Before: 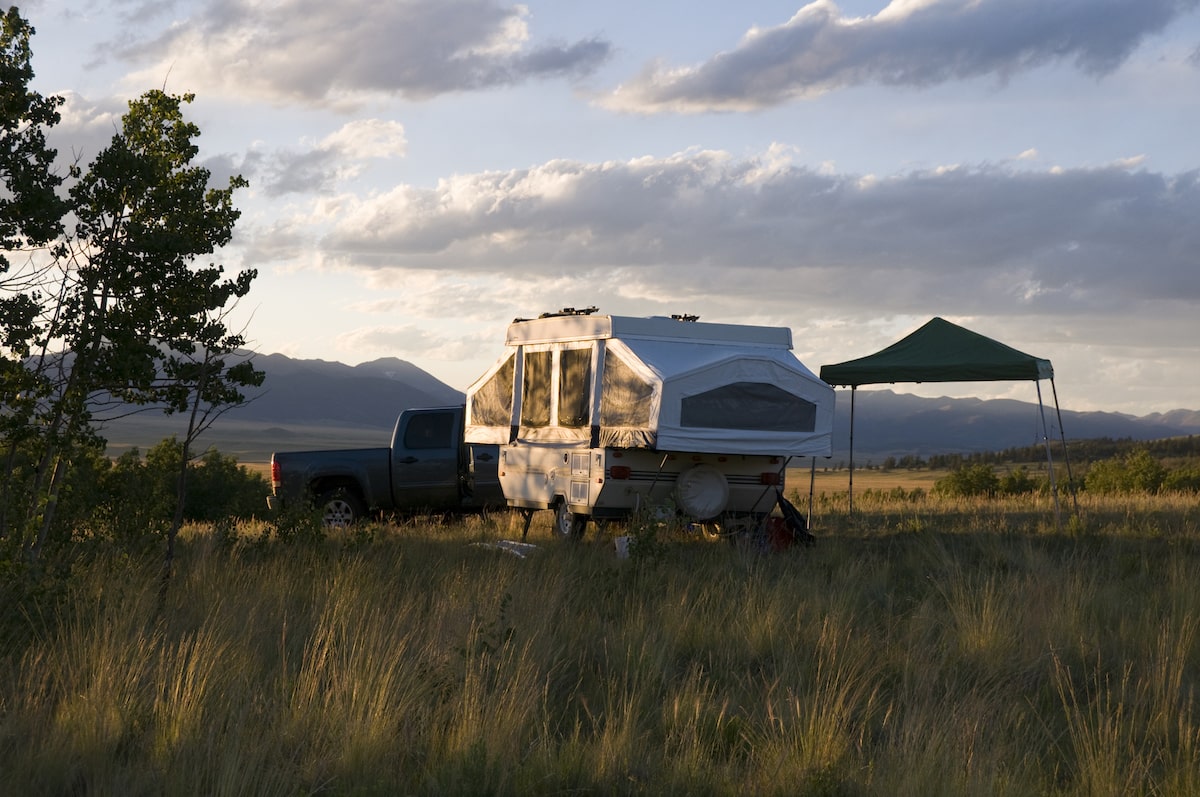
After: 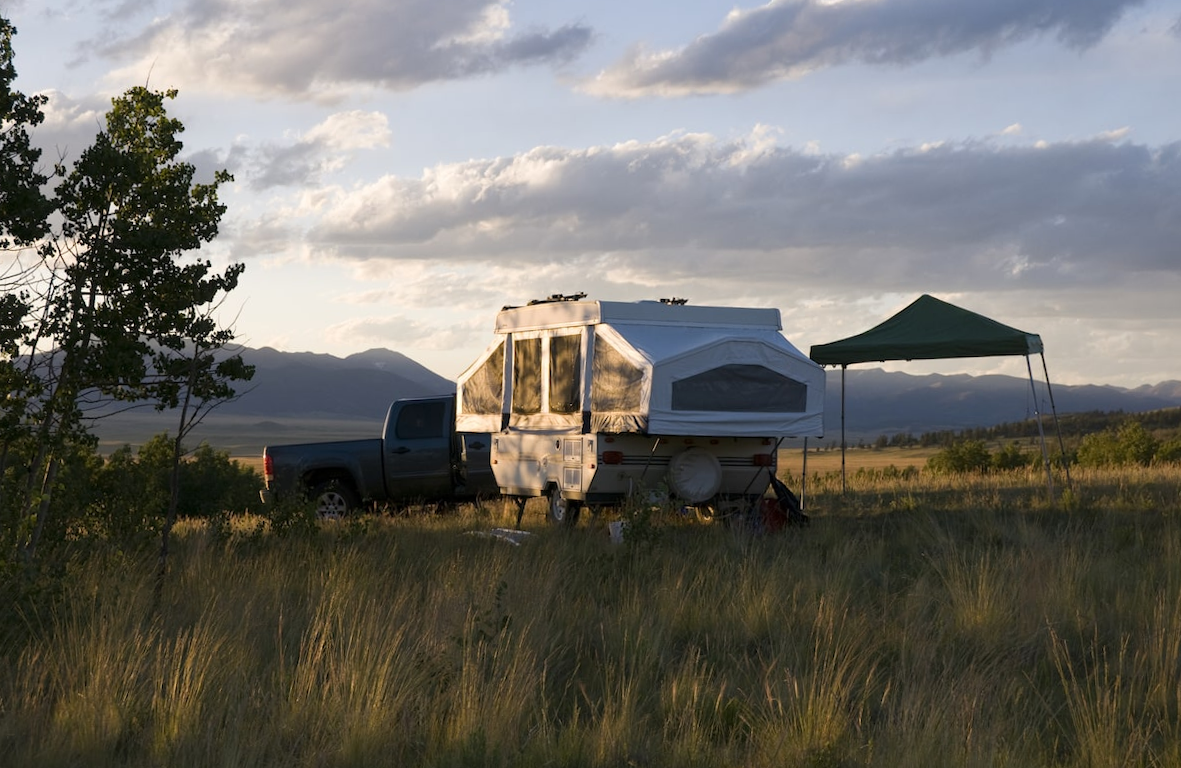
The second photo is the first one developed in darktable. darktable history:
white balance: red 1, blue 1
rotate and perspective: rotation -1.42°, crop left 0.016, crop right 0.984, crop top 0.035, crop bottom 0.965
